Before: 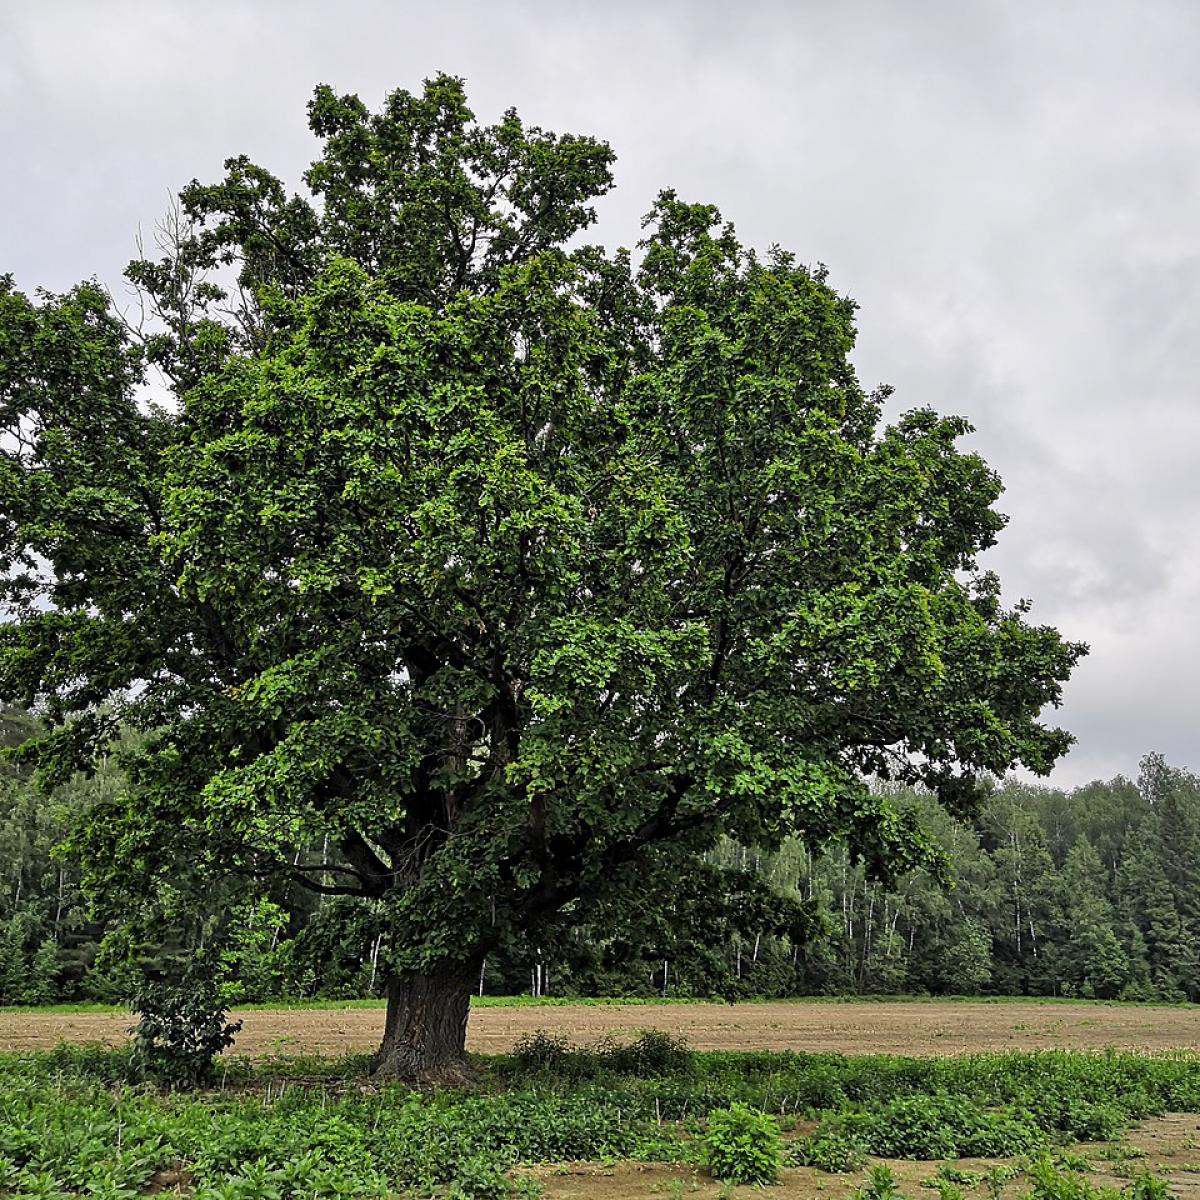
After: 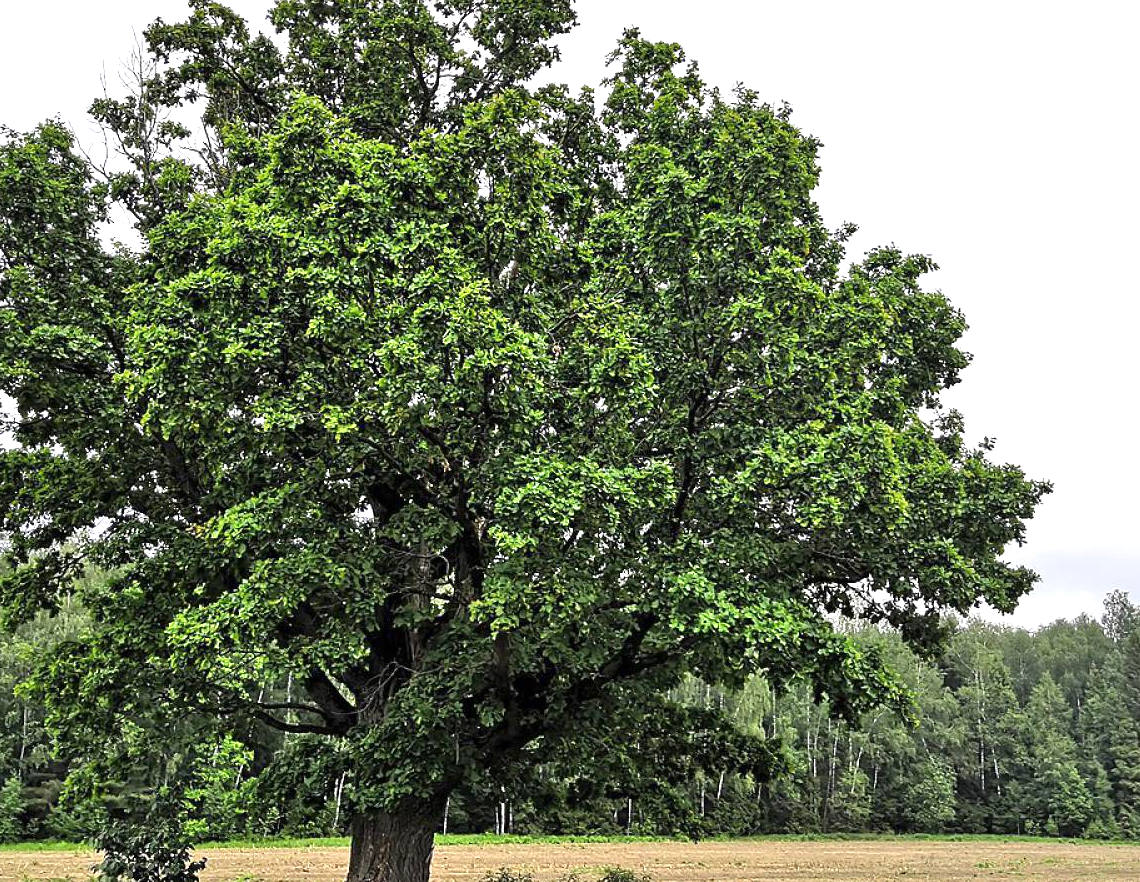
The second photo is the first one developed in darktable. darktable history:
exposure: black level correction 0, exposure 0.843 EV, compensate exposure bias true, compensate highlight preservation false
crop and rotate: left 3.016%, top 13.577%, right 1.907%, bottom 12.869%
